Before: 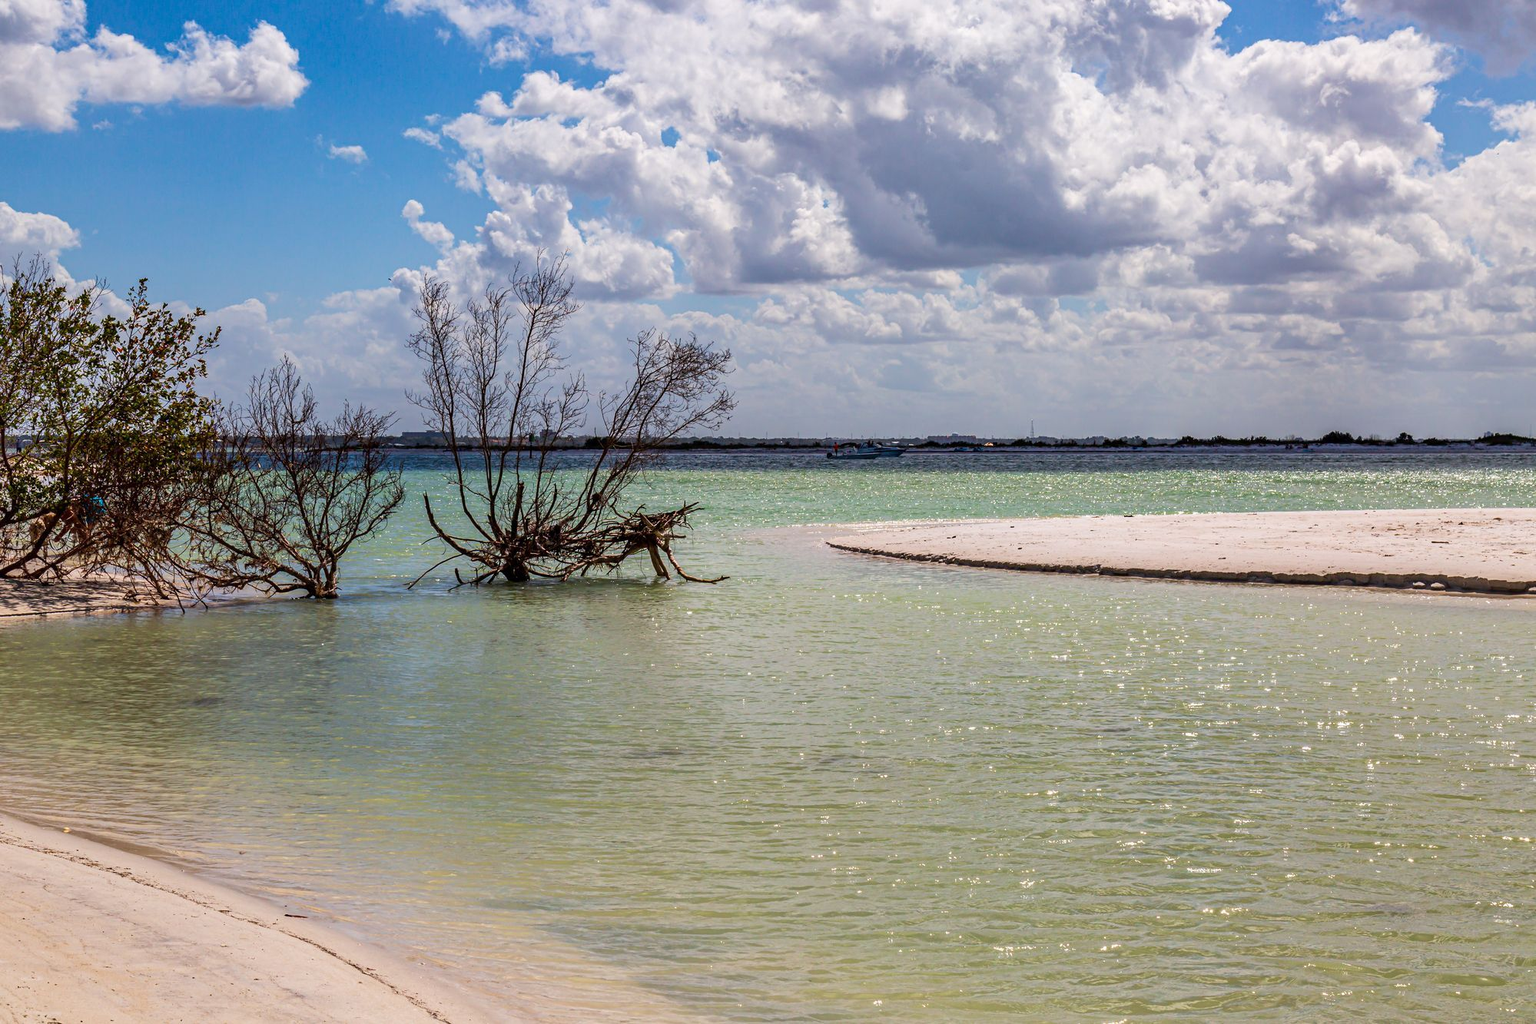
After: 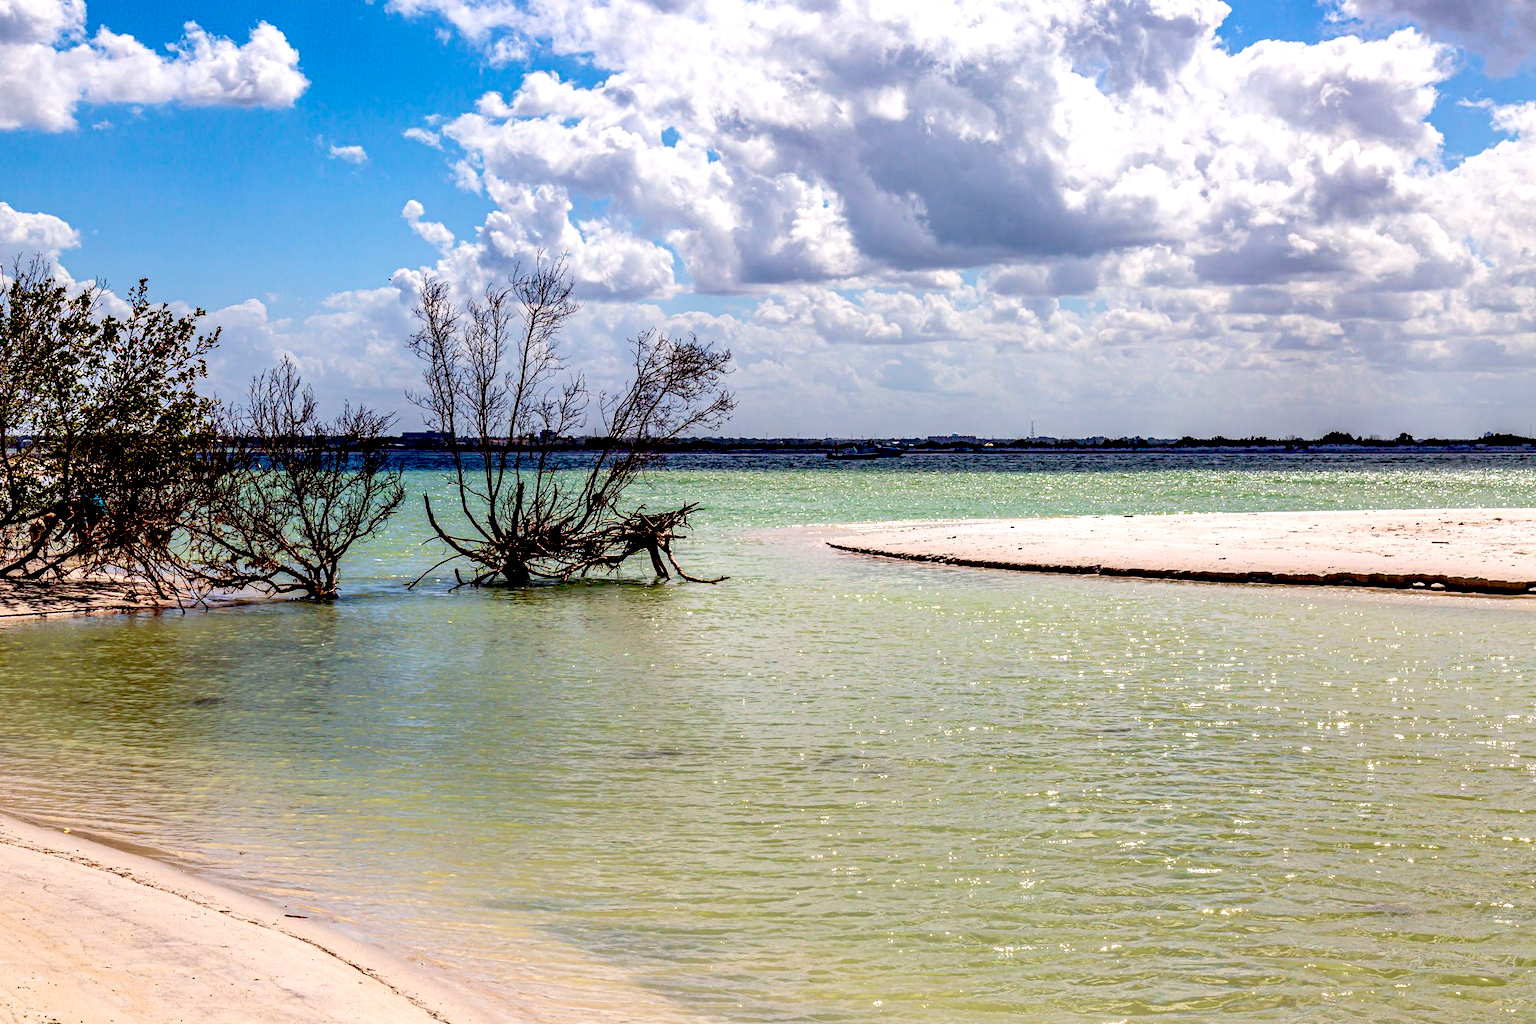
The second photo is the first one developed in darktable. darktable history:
exposure: black level correction 0.041, exposure 0.499 EV, compensate highlight preservation false
